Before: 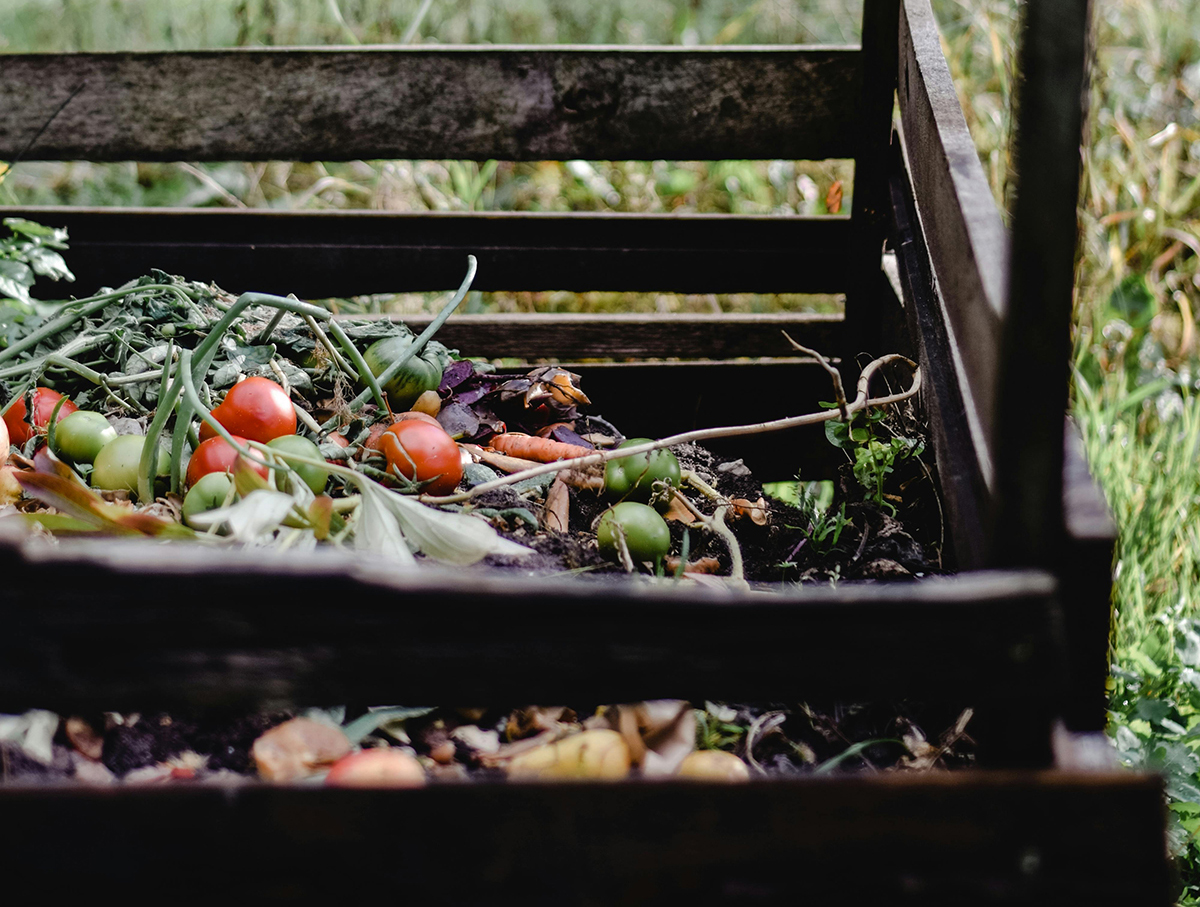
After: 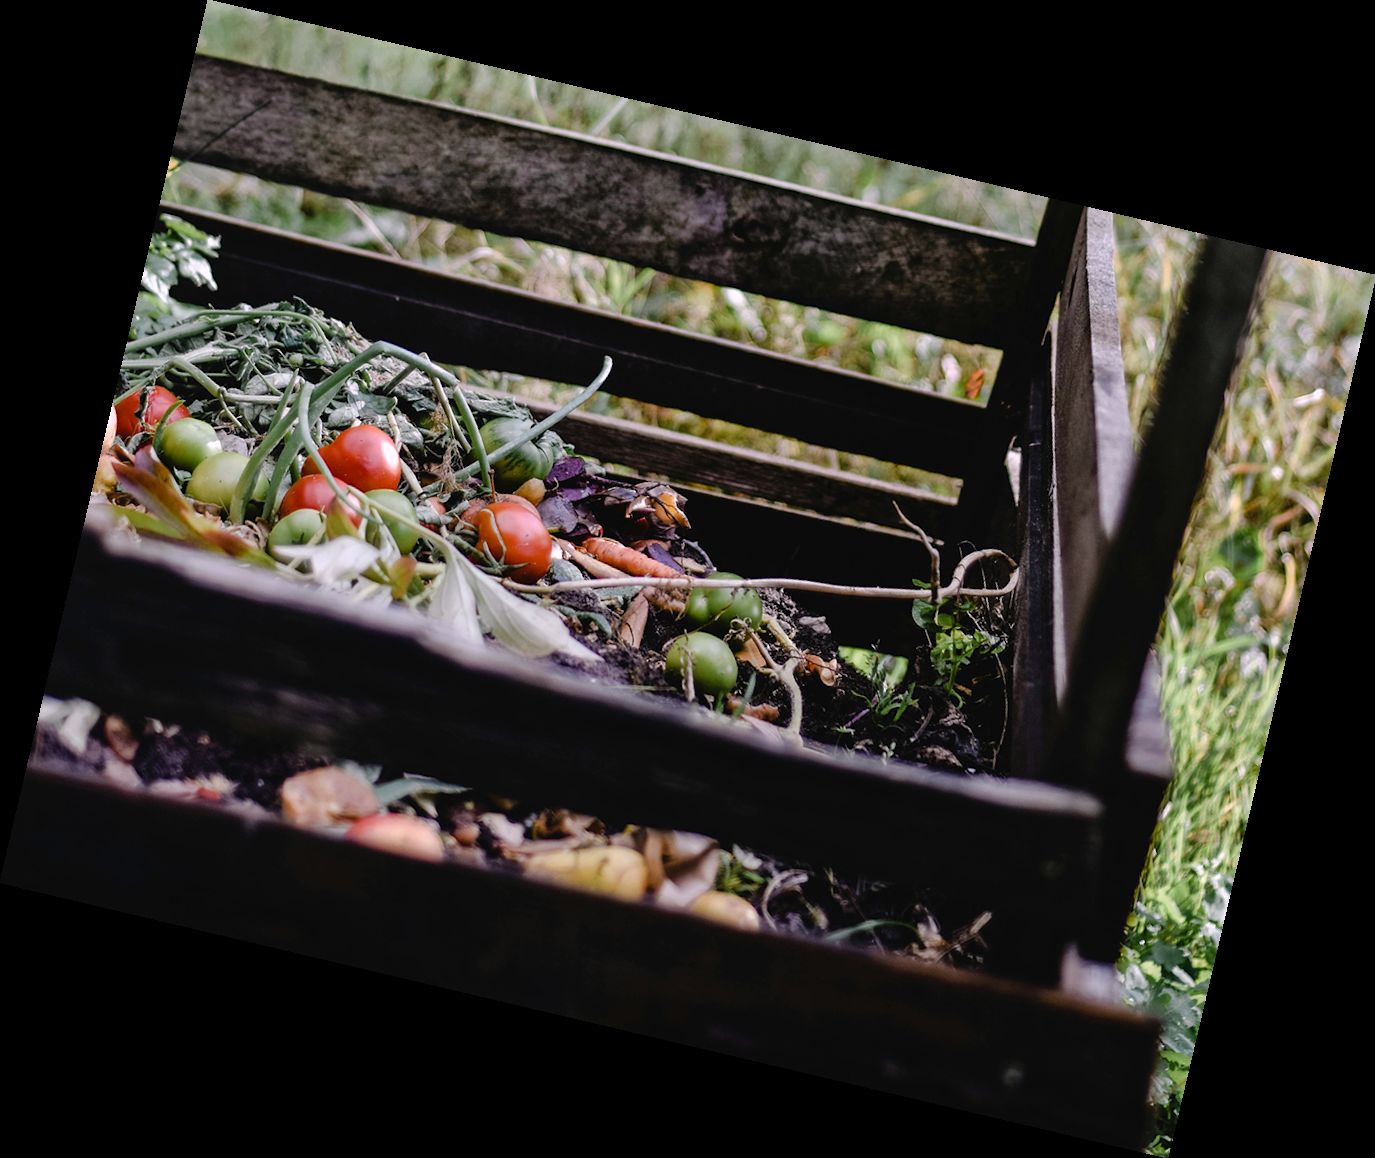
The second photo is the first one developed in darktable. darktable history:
rotate and perspective: rotation 13.27°, automatic cropping off
color correction: highlights a* 7.34, highlights b* 4.37
white balance: red 0.954, blue 1.079
